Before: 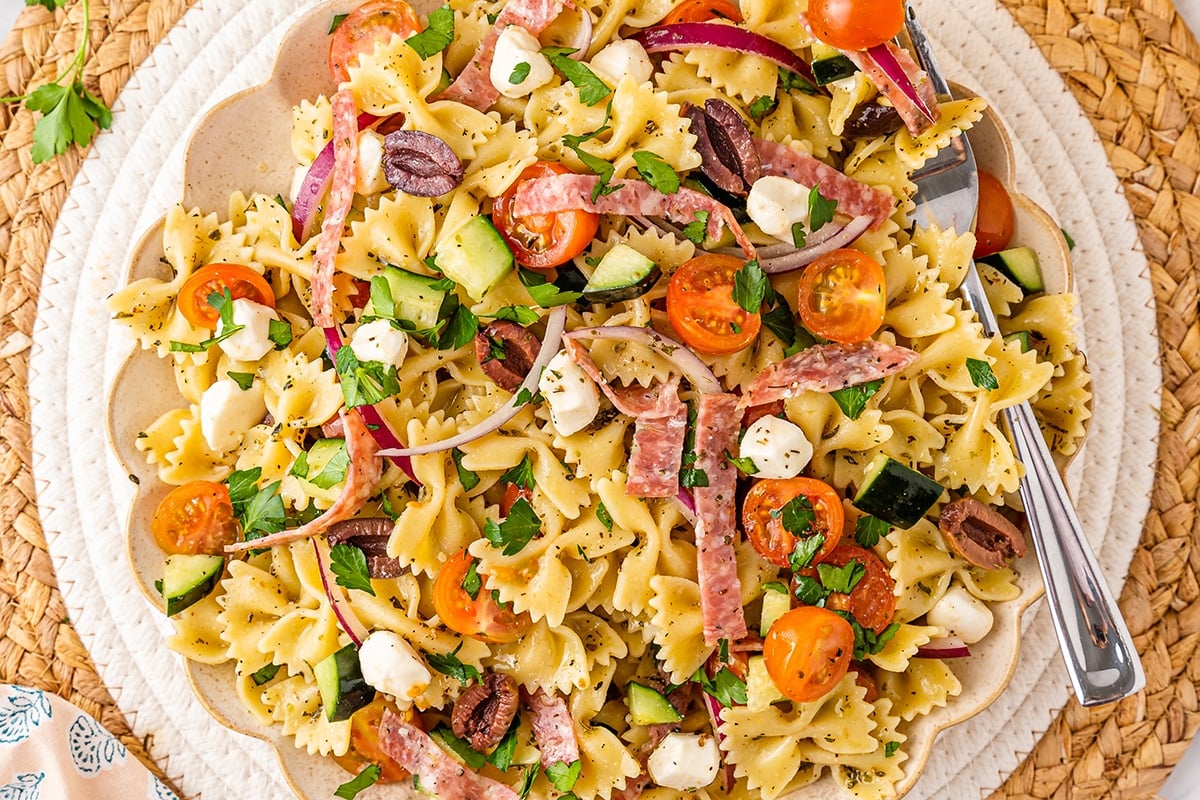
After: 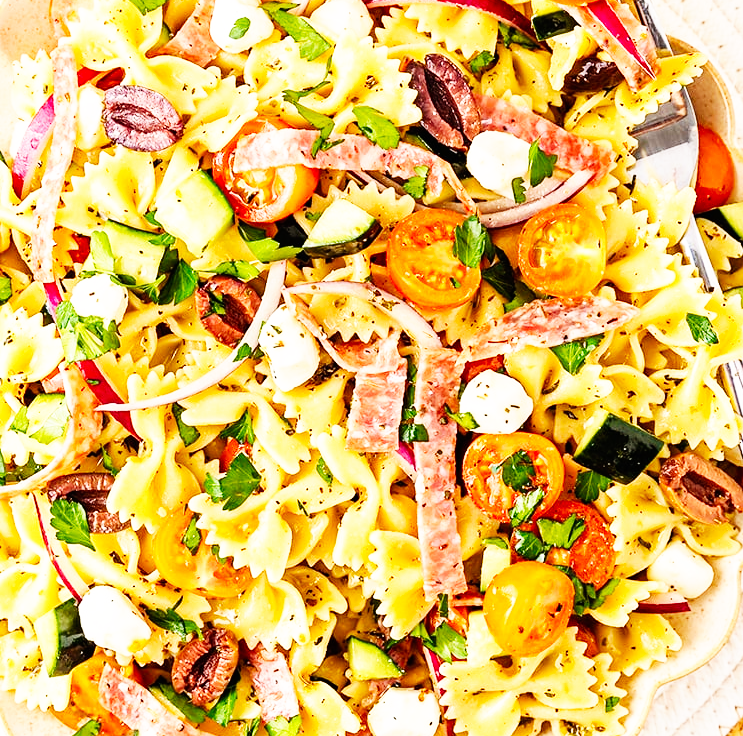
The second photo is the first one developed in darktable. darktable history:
base curve: curves: ch0 [(0, 0) (0.007, 0.004) (0.027, 0.03) (0.046, 0.07) (0.207, 0.54) (0.442, 0.872) (0.673, 0.972) (1, 1)], preserve colors none
crop and rotate: left 23.369%, top 5.634%, right 14.639%, bottom 2.349%
